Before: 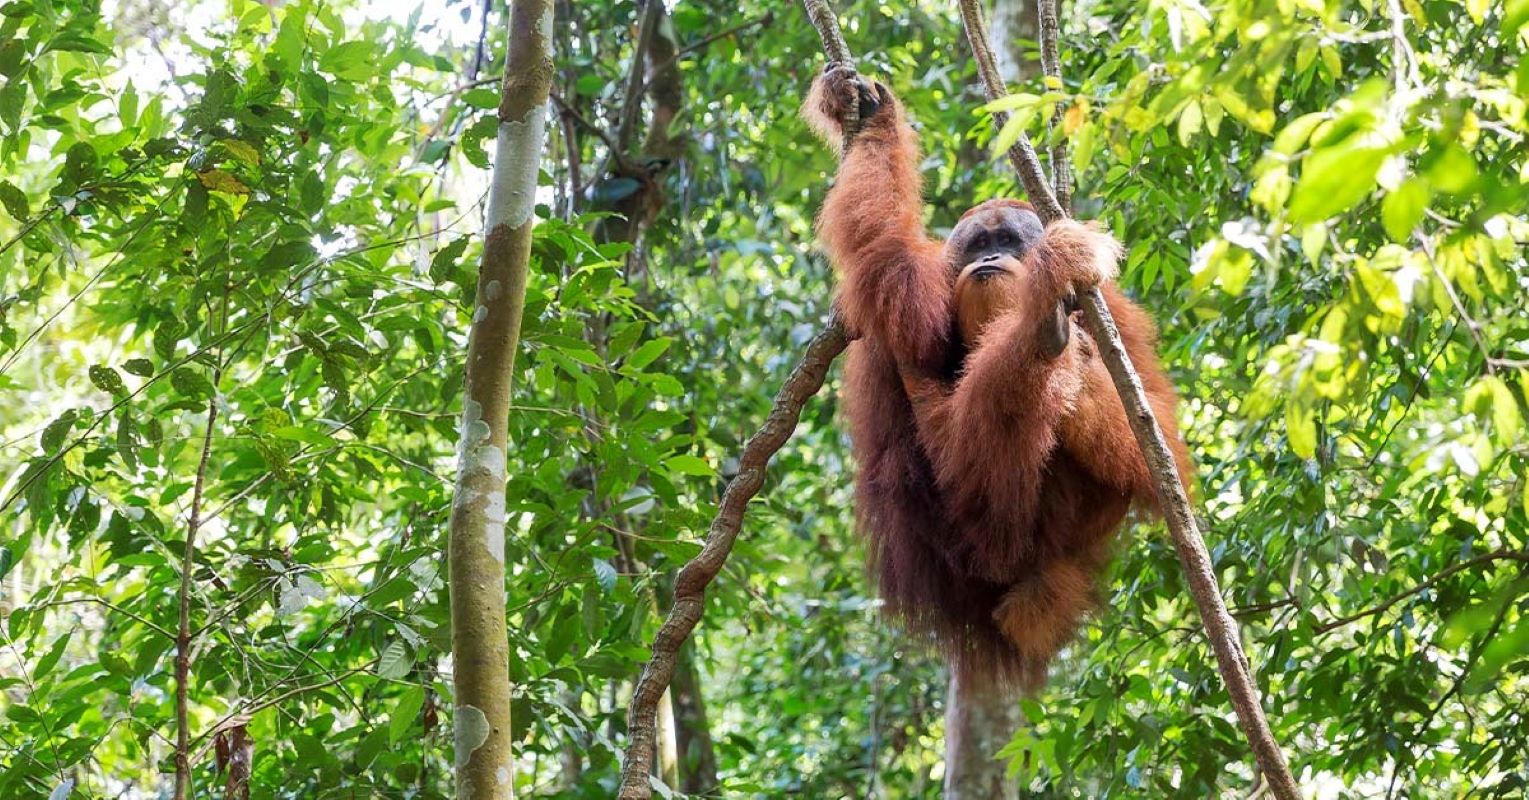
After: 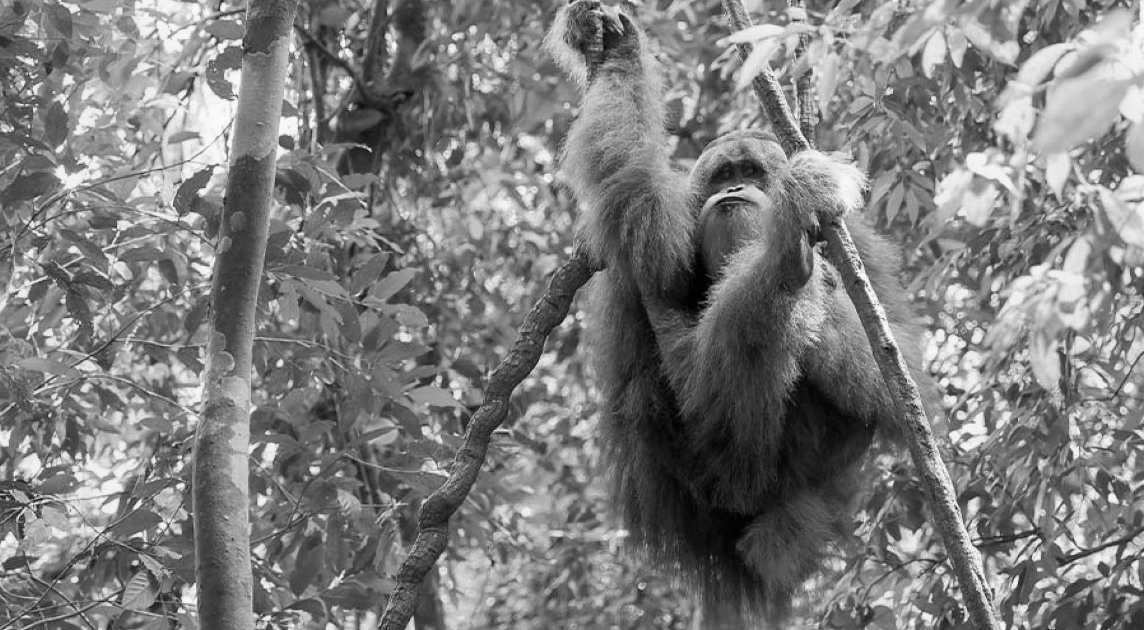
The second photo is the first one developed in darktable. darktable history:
monochrome: a 16.06, b 15.48, size 1
crop: left 16.768%, top 8.653%, right 8.362%, bottom 12.485%
